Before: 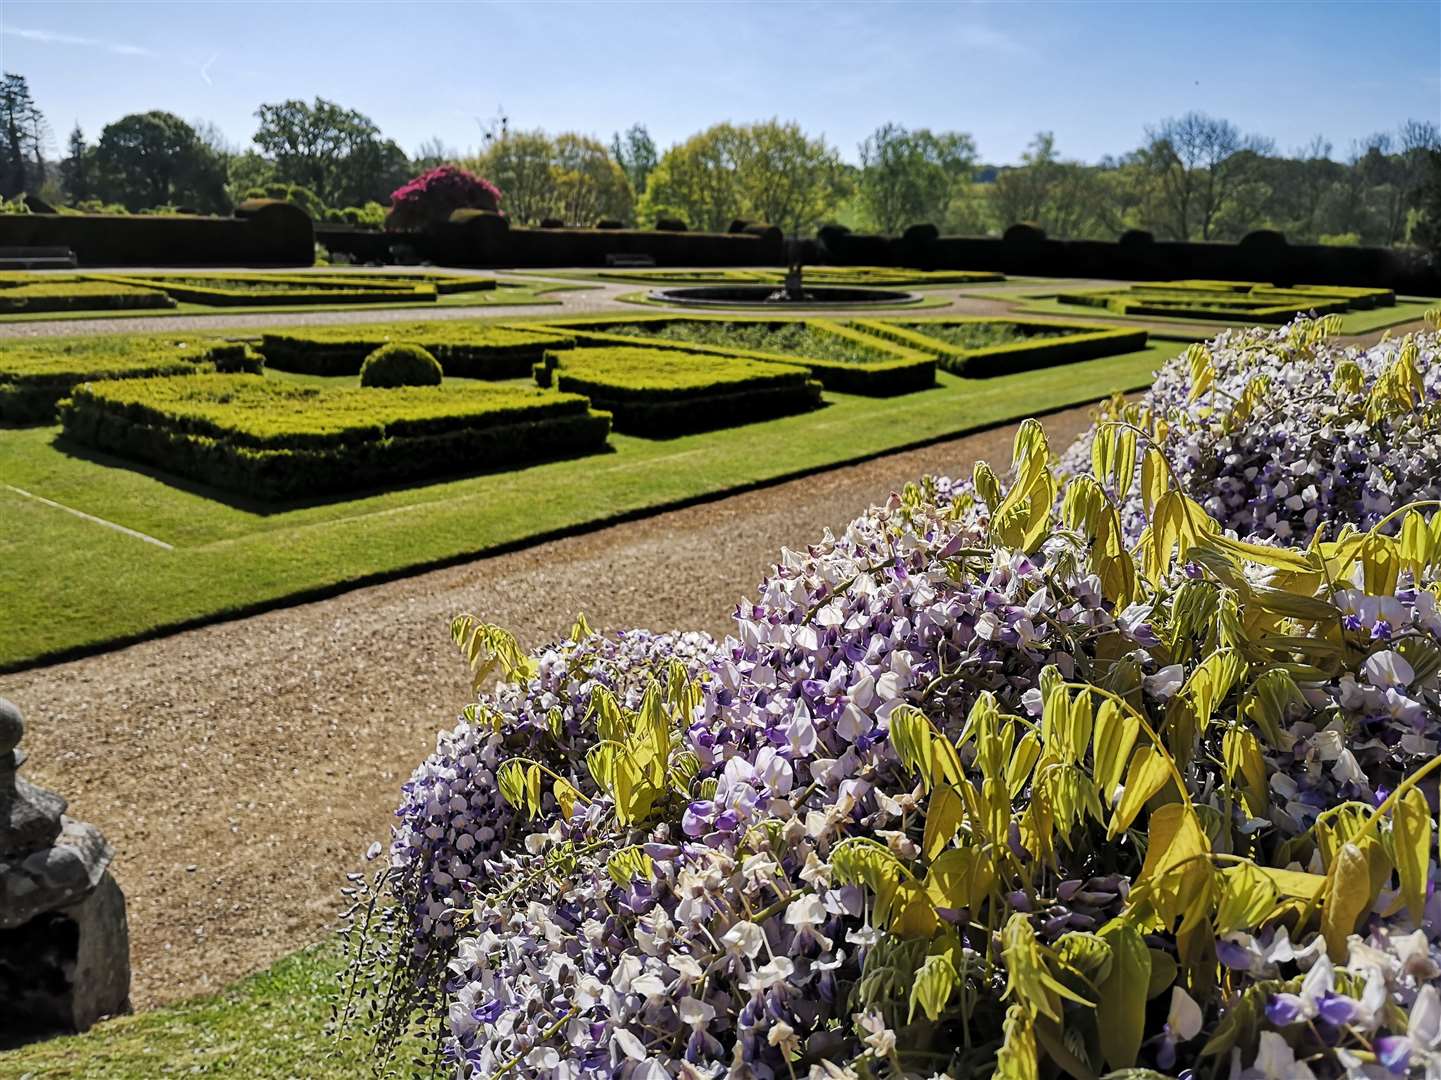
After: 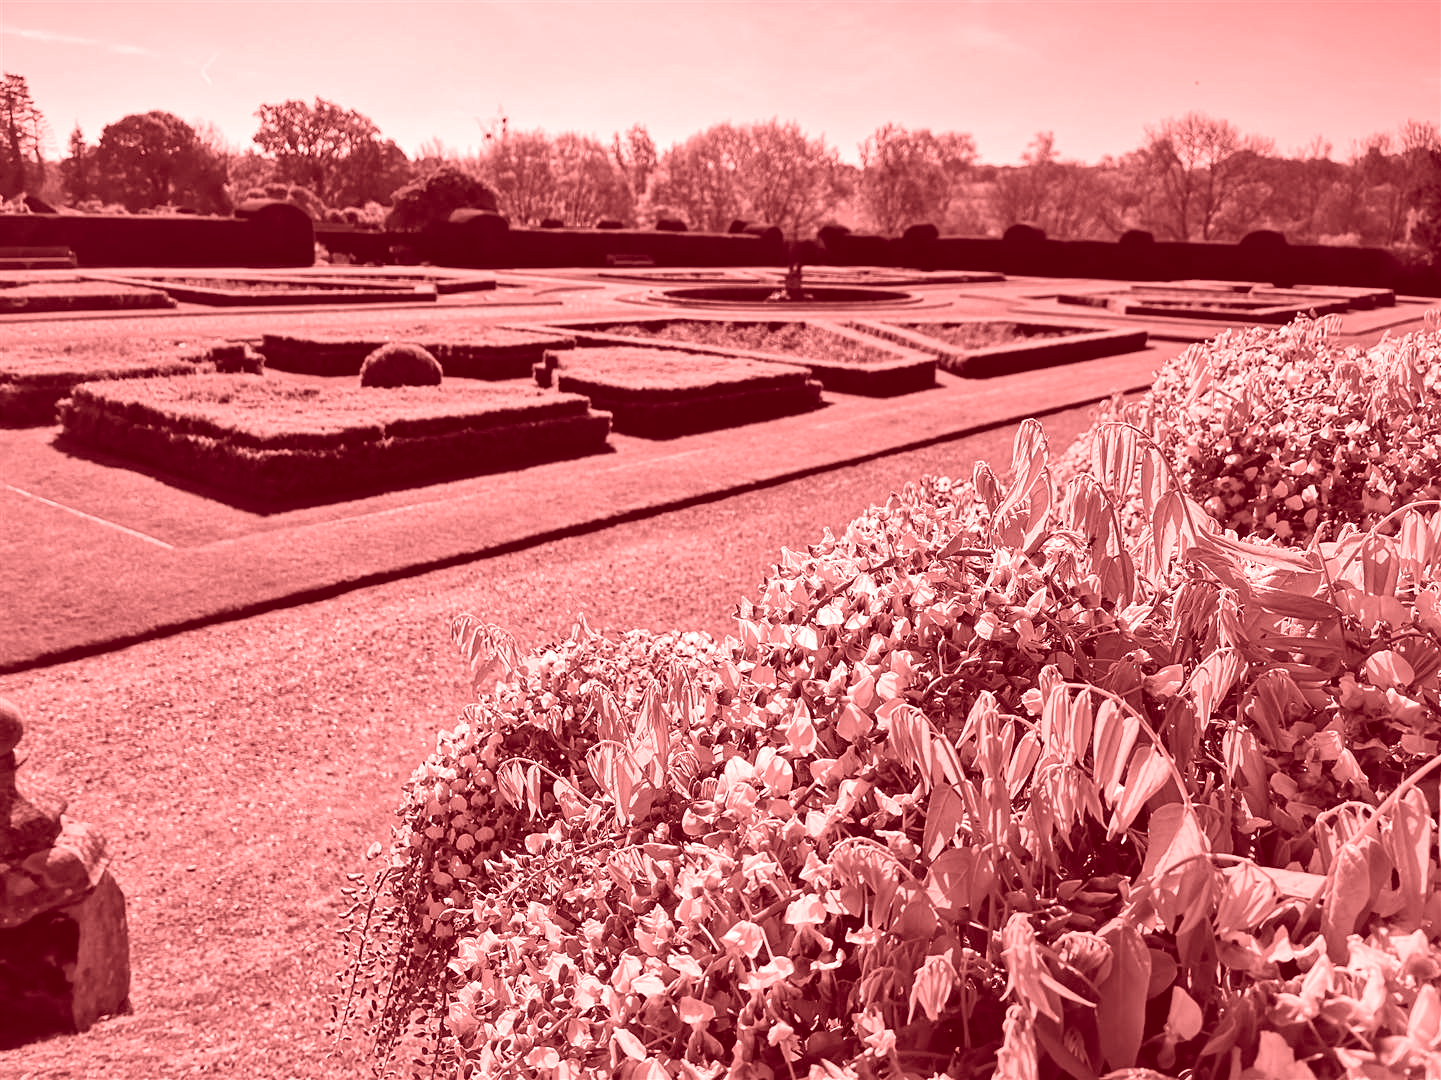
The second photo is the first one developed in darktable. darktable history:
color balance rgb: linear chroma grading › global chroma 15%, perceptual saturation grading › global saturation 30%
colorize: saturation 60%, source mix 100%
tone equalizer: on, module defaults
